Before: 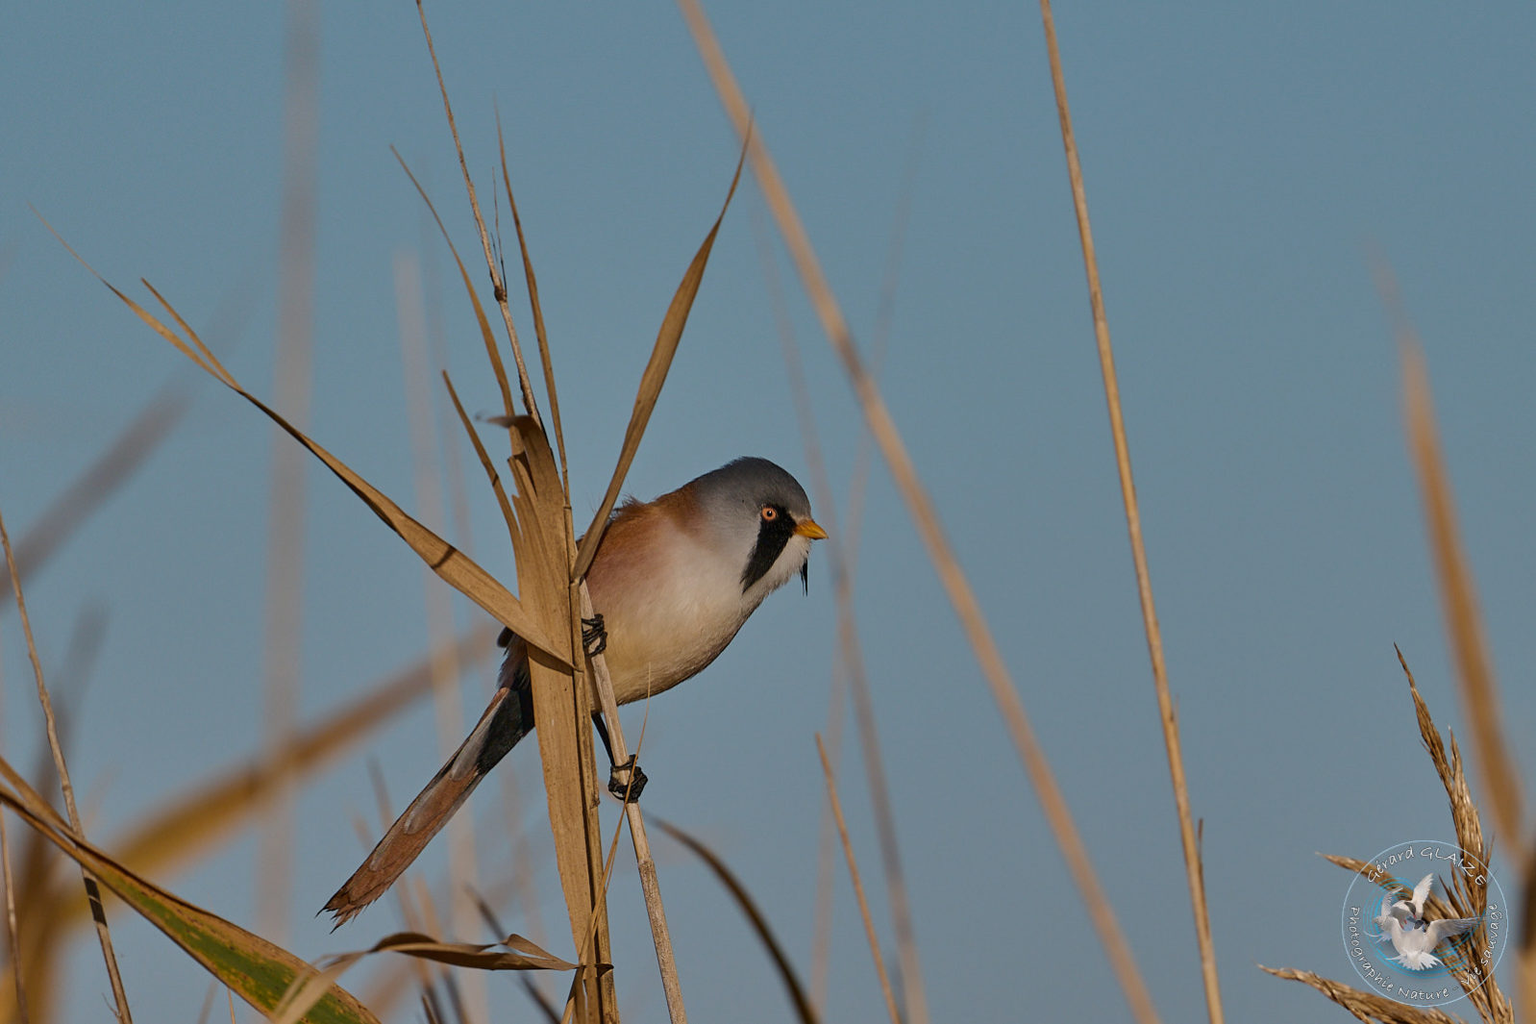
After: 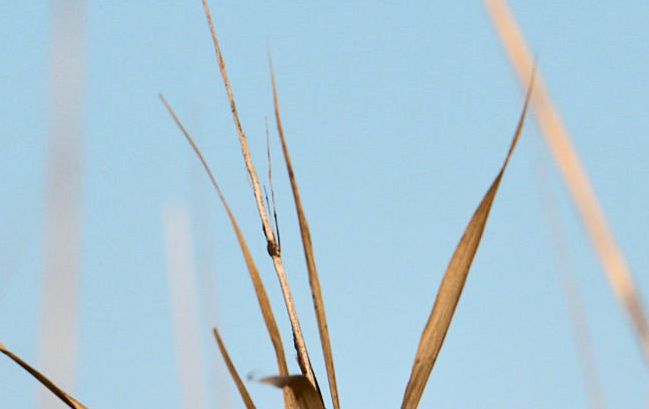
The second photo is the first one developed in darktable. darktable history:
contrast brightness saturation: contrast 0.236, brightness 0.094
exposure: exposure 0.914 EV, compensate highlight preservation false
crop: left 15.469%, top 5.437%, right 43.881%, bottom 56.072%
